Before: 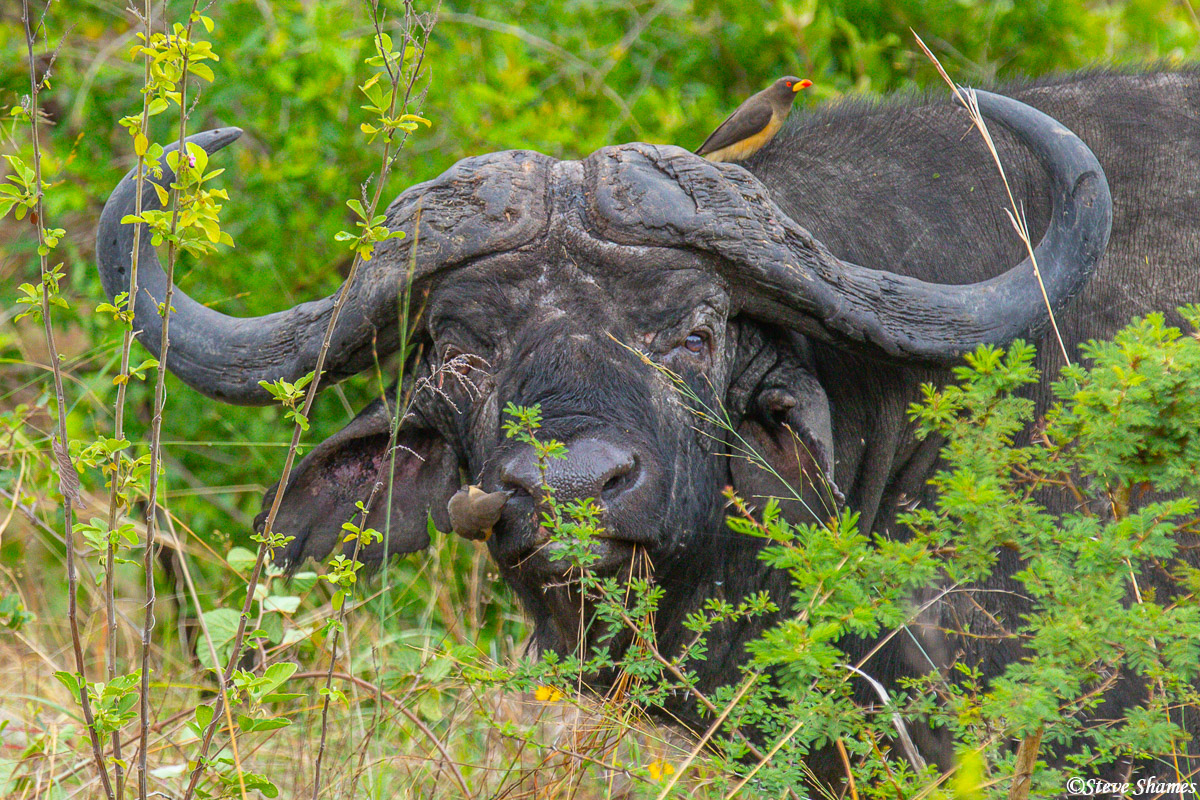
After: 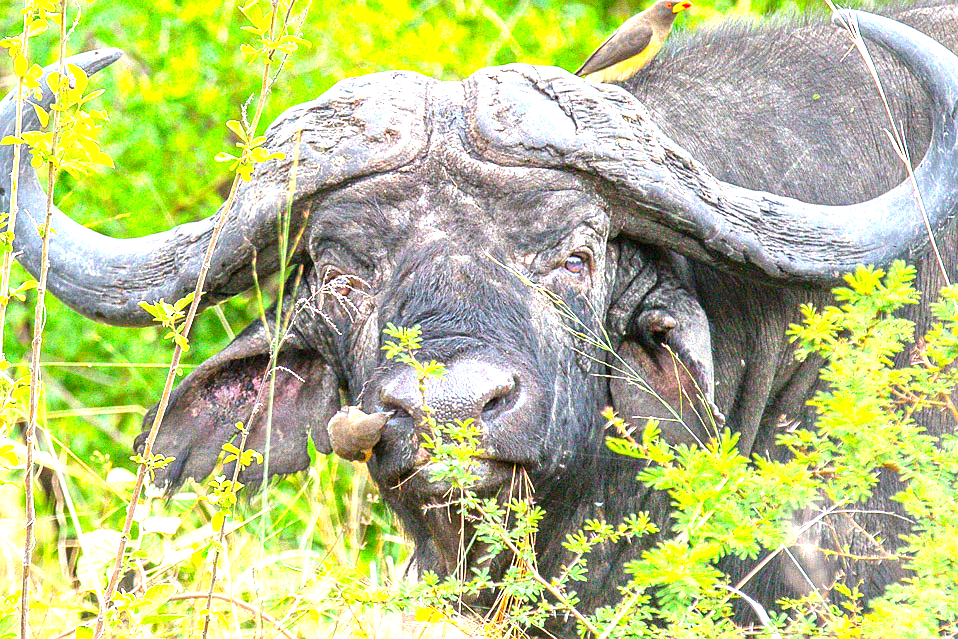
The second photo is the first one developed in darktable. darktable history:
tone equalizer: on, module defaults
sharpen: radius 1
exposure: black level correction 0.001, exposure 2 EV, compensate highlight preservation false
crop and rotate: left 10.071%, top 10.071%, right 10.02%, bottom 10.02%
